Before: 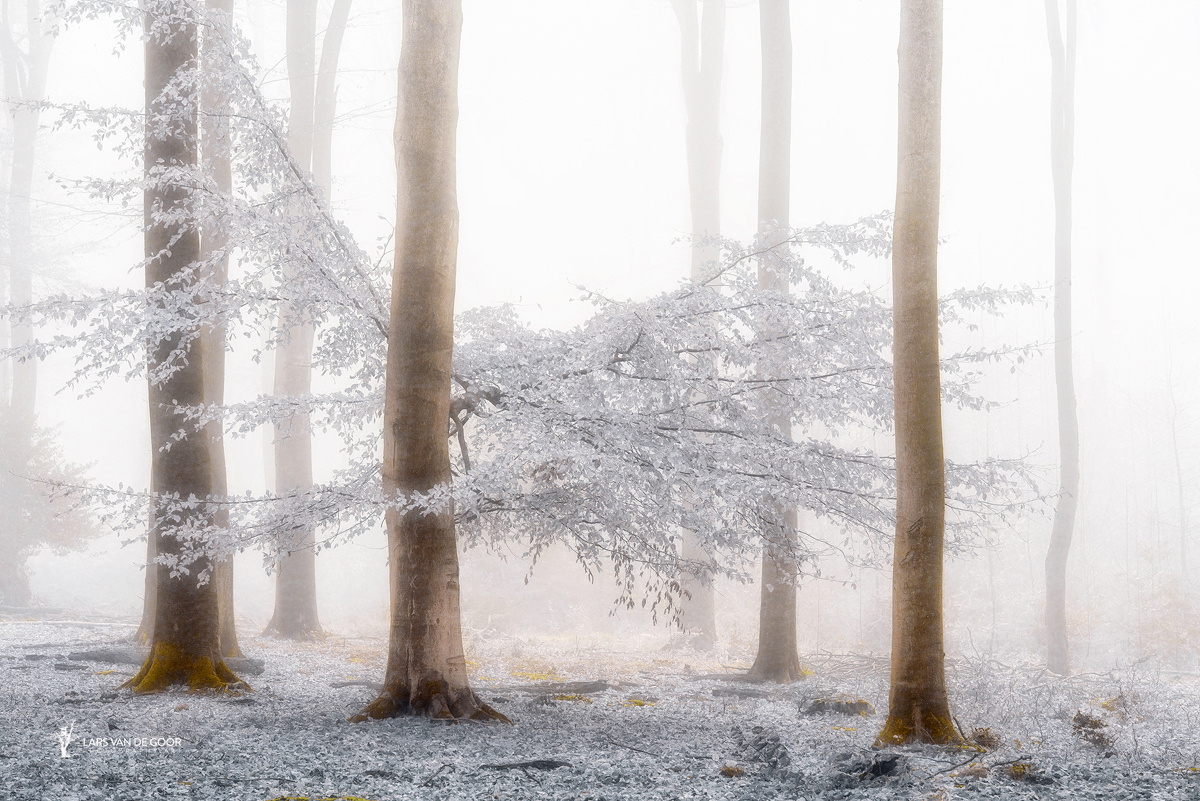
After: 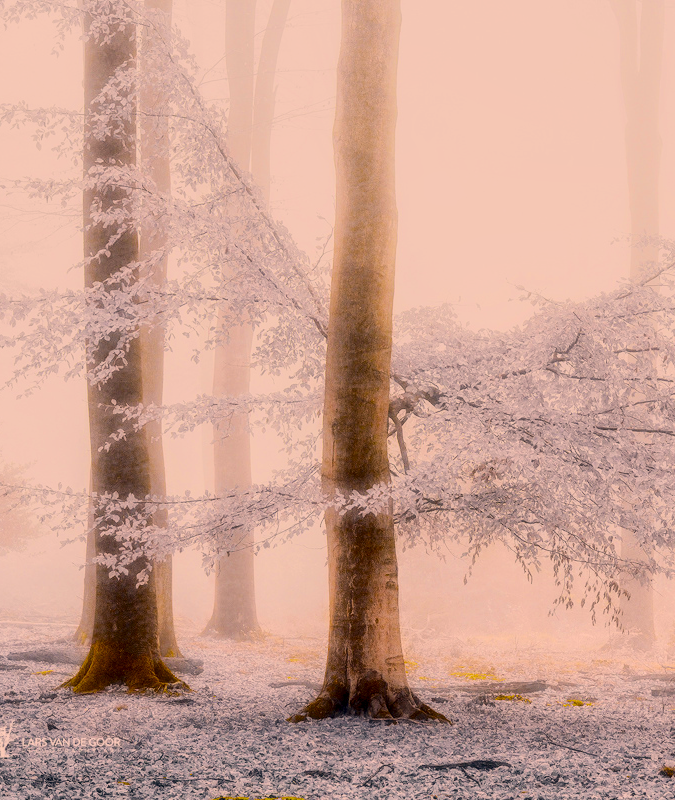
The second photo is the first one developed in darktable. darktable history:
local contrast: detail 130%
crop: left 5.114%, right 38.589%
color correction: highlights a* 17.88, highlights b* 18.79
exposure: exposure 0 EV, compensate highlight preservation false
filmic rgb: white relative exposure 8 EV, threshold 3 EV, hardness 2.44, latitude 10.07%, contrast 0.72, highlights saturation mix 10%, shadows ↔ highlights balance 1.38%, color science v4 (2020), enable highlight reconstruction true
contrast brightness saturation: contrast 0.28
color balance rgb: linear chroma grading › global chroma 10%, perceptual saturation grading › global saturation 30%, global vibrance 10%
